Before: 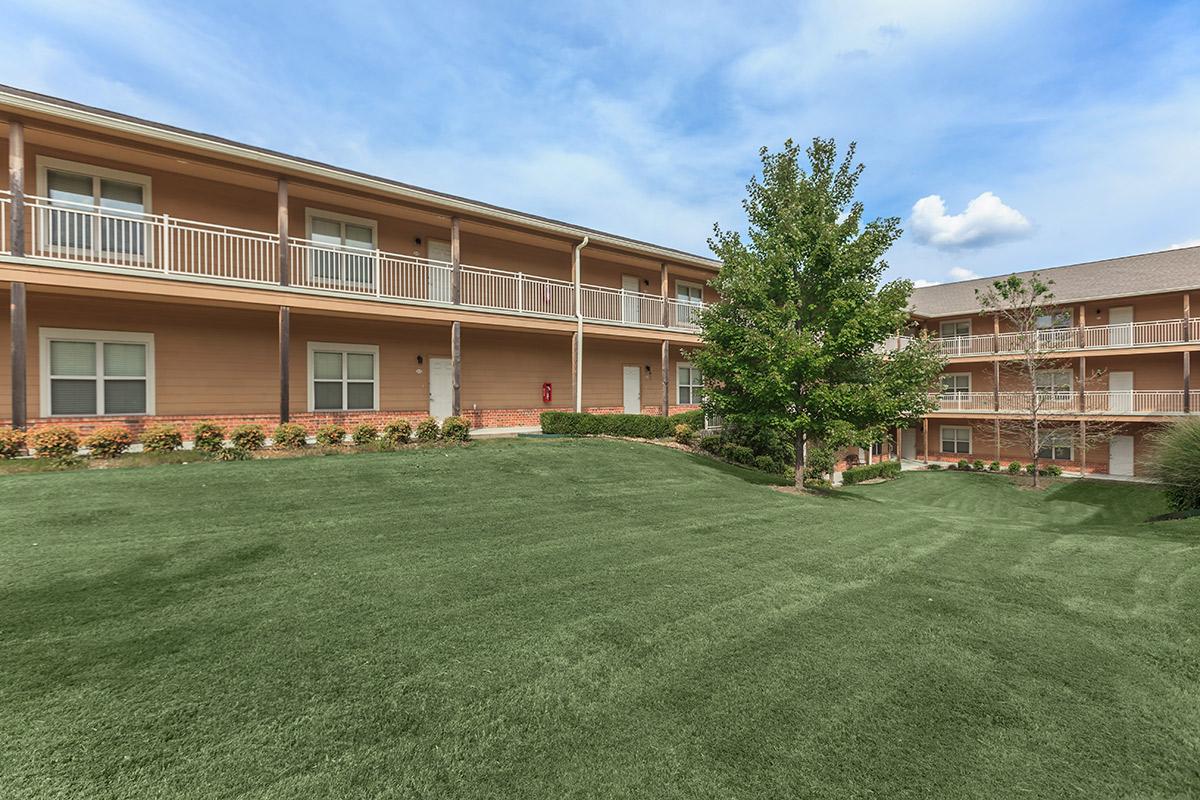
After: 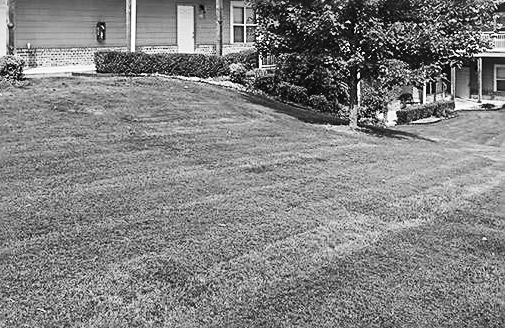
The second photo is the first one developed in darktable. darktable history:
crop: left 37.221%, top 45.169%, right 20.63%, bottom 13.777%
exposure: exposure 0.367 EV, compensate highlight preservation false
white balance: red 1.042, blue 1.17
monochrome: on, module defaults
sharpen: on, module defaults
contrast brightness saturation: contrast 0.26, brightness 0.02, saturation 0.87
tone curve: curves: ch0 [(0, 0.01) (0.037, 0.032) (0.131, 0.108) (0.275, 0.258) (0.483, 0.512) (0.61, 0.661) (0.696, 0.742) (0.792, 0.834) (0.911, 0.936) (0.997, 0.995)]; ch1 [(0, 0) (0.308, 0.29) (0.425, 0.411) (0.503, 0.502) (0.529, 0.543) (0.683, 0.706) (0.746, 0.77) (1, 1)]; ch2 [(0, 0) (0.225, 0.214) (0.334, 0.339) (0.401, 0.415) (0.485, 0.487) (0.502, 0.502) (0.525, 0.523) (0.545, 0.552) (0.587, 0.61) (0.636, 0.654) (0.711, 0.729) (0.845, 0.855) (0.998, 0.977)], color space Lab, independent channels, preserve colors none
color balance: lift [1.005, 0.99, 1.007, 1.01], gamma [1, 1.034, 1.032, 0.966], gain [0.873, 1.055, 1.067, 0.933]
